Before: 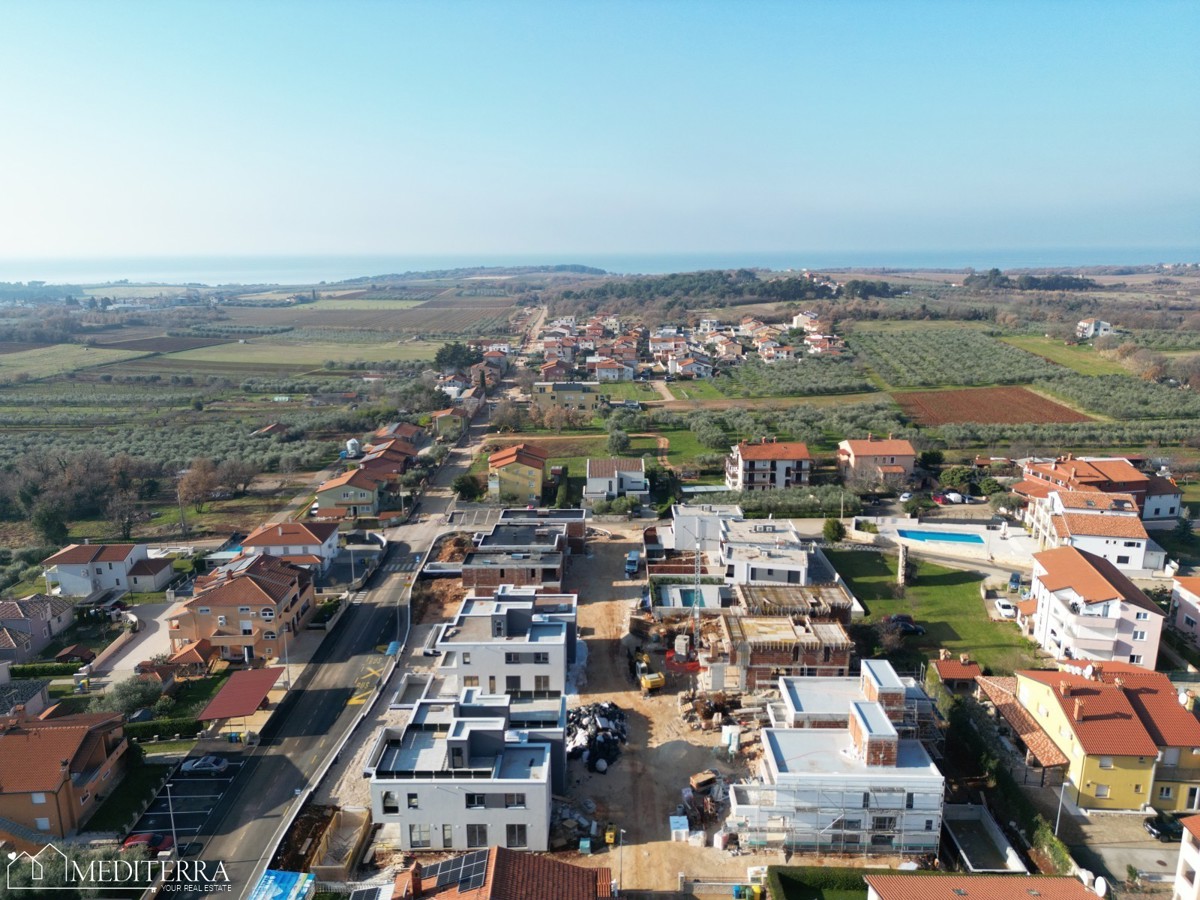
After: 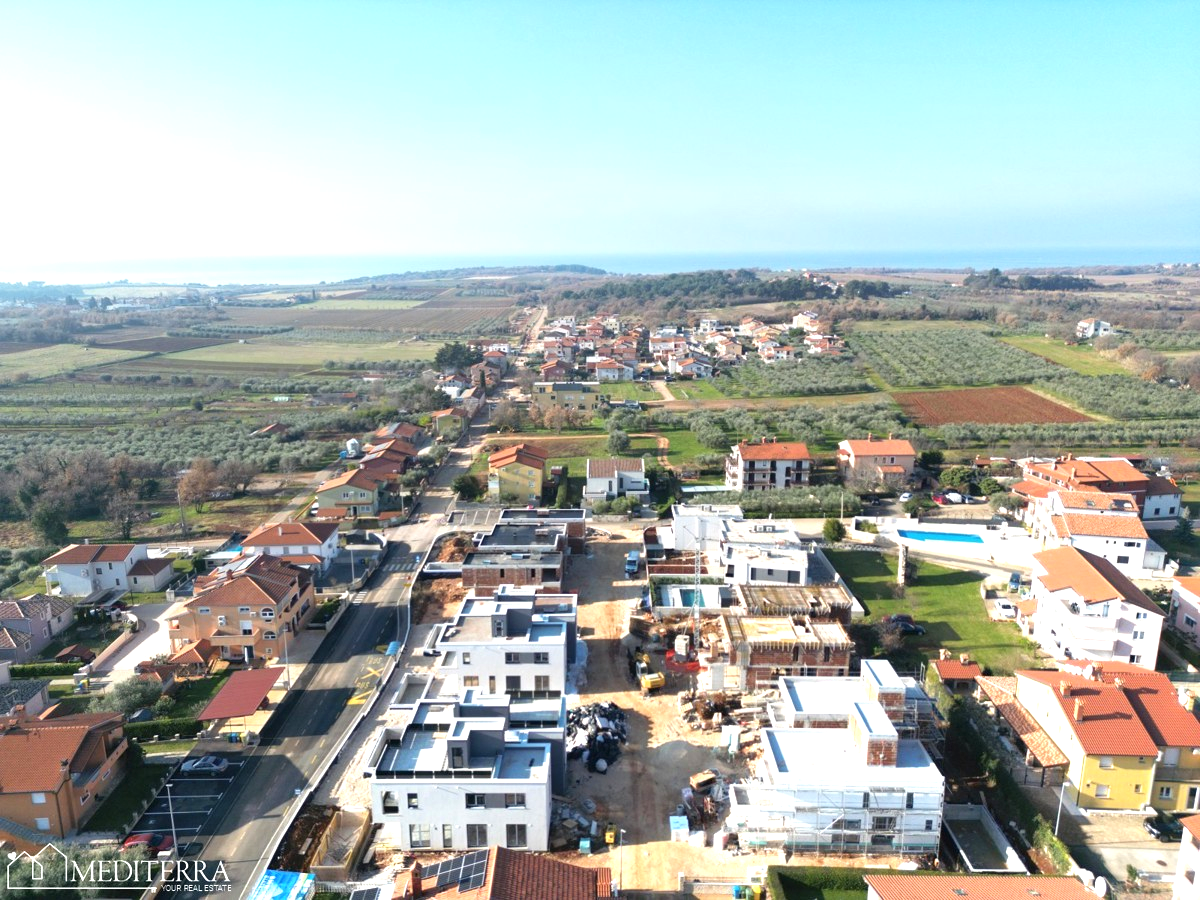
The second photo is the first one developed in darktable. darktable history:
exposure: black level correction 0, exposure 1.1 EV, compensate exposure bias true, compensate highlight preservation false
graduated density: rotation -0.352°, offset 57.64
